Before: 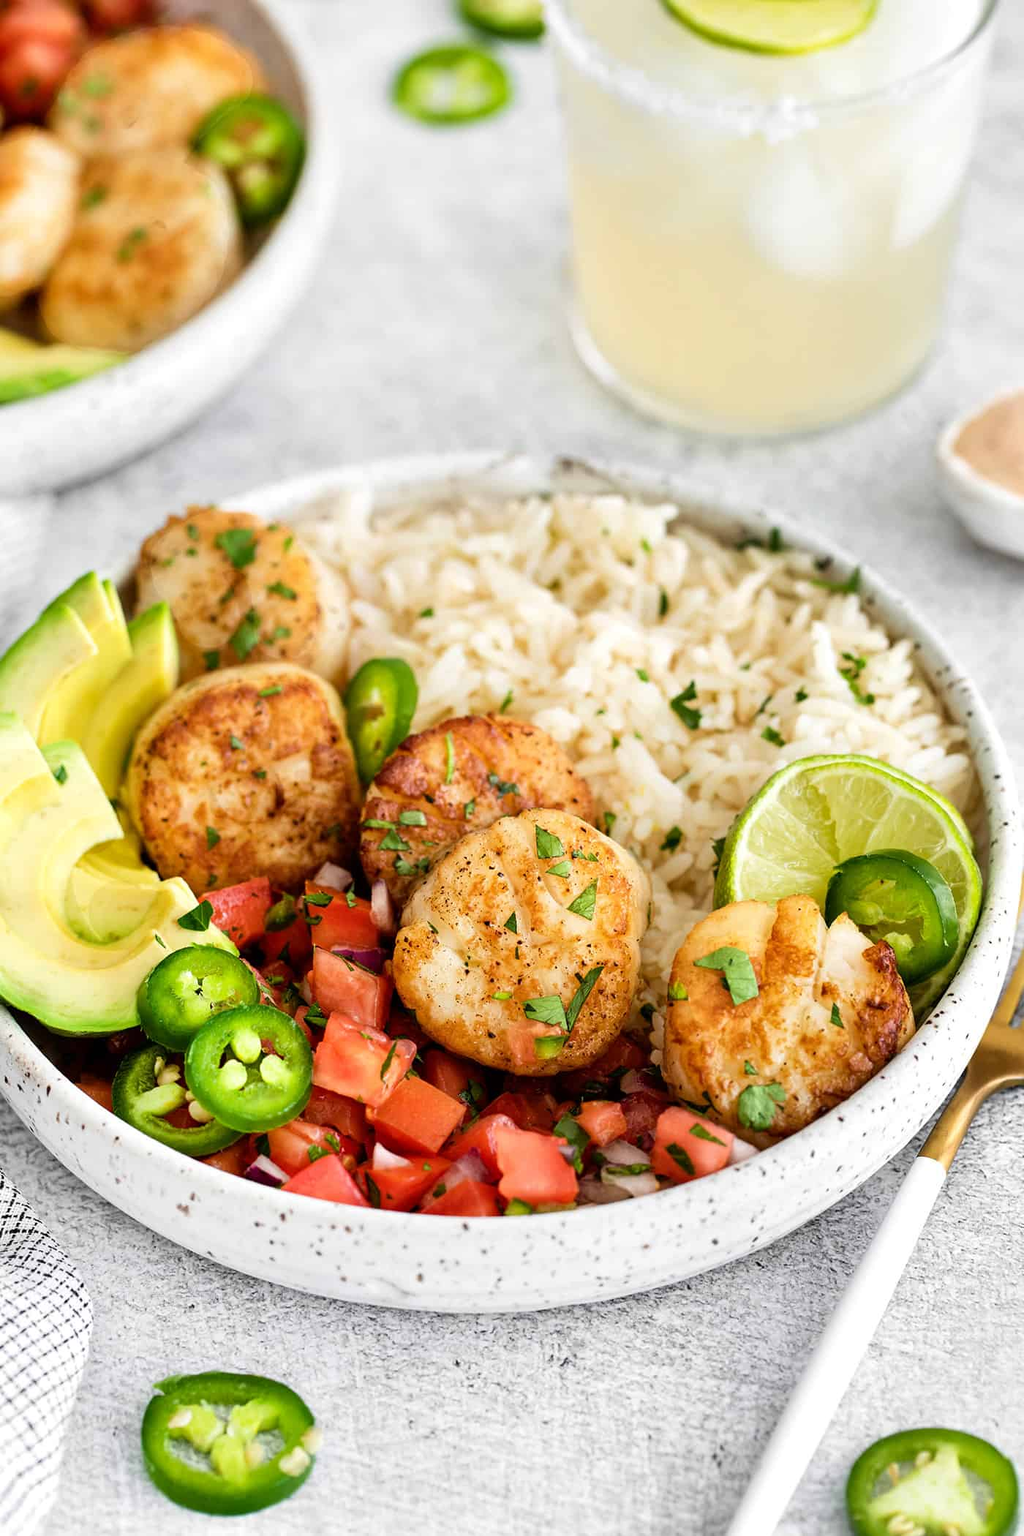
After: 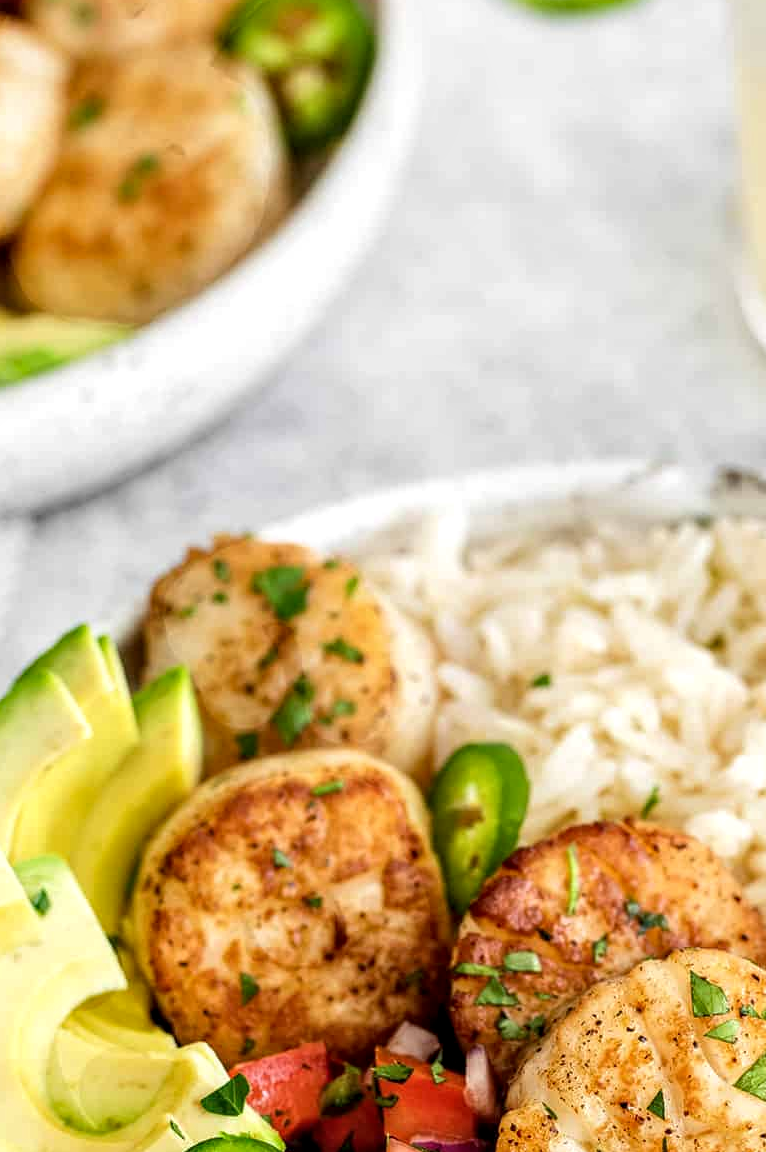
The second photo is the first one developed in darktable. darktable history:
crop and rotate: left 3.047%, top 7.509%, right 42.236%, bottom 37.598%
local contrast: detail 130%
